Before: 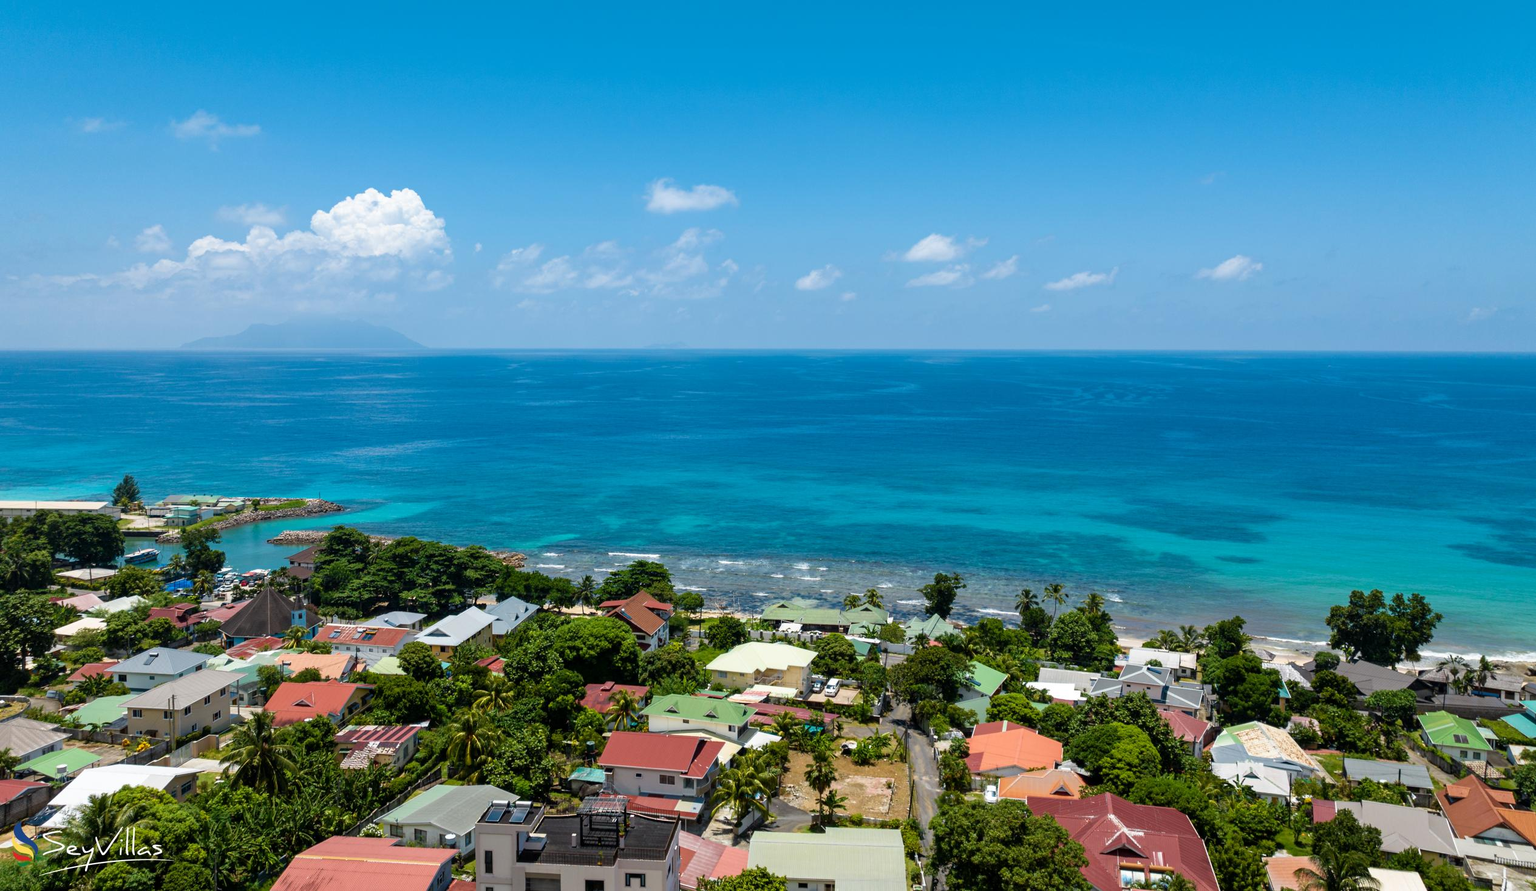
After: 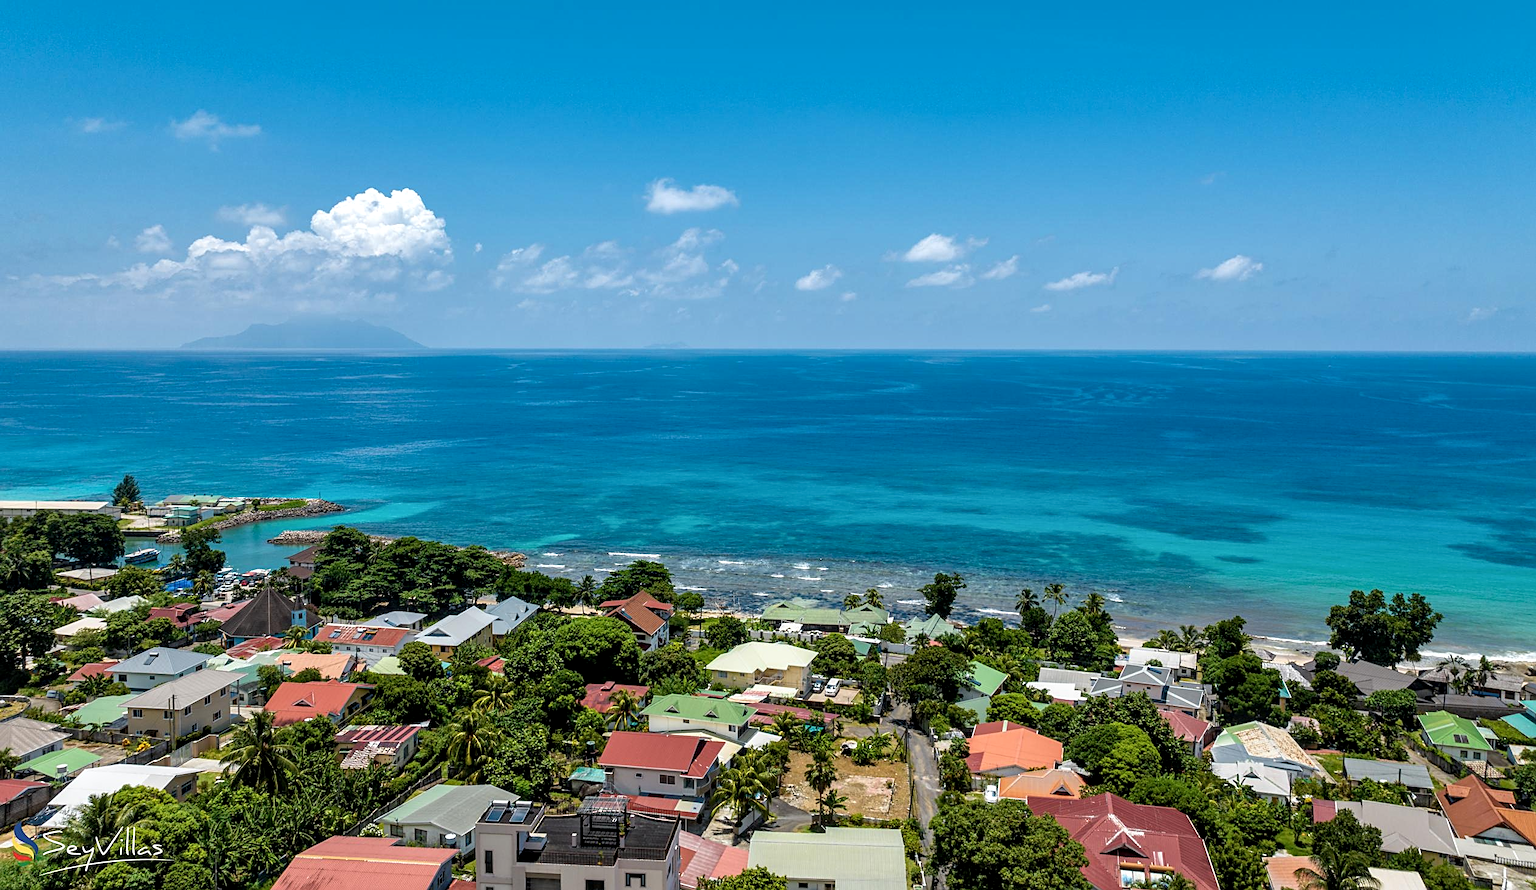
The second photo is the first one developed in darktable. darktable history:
shadows and highlights: soften with gaussian
local contrast: detail 130%
sharpen: on, module defaults
